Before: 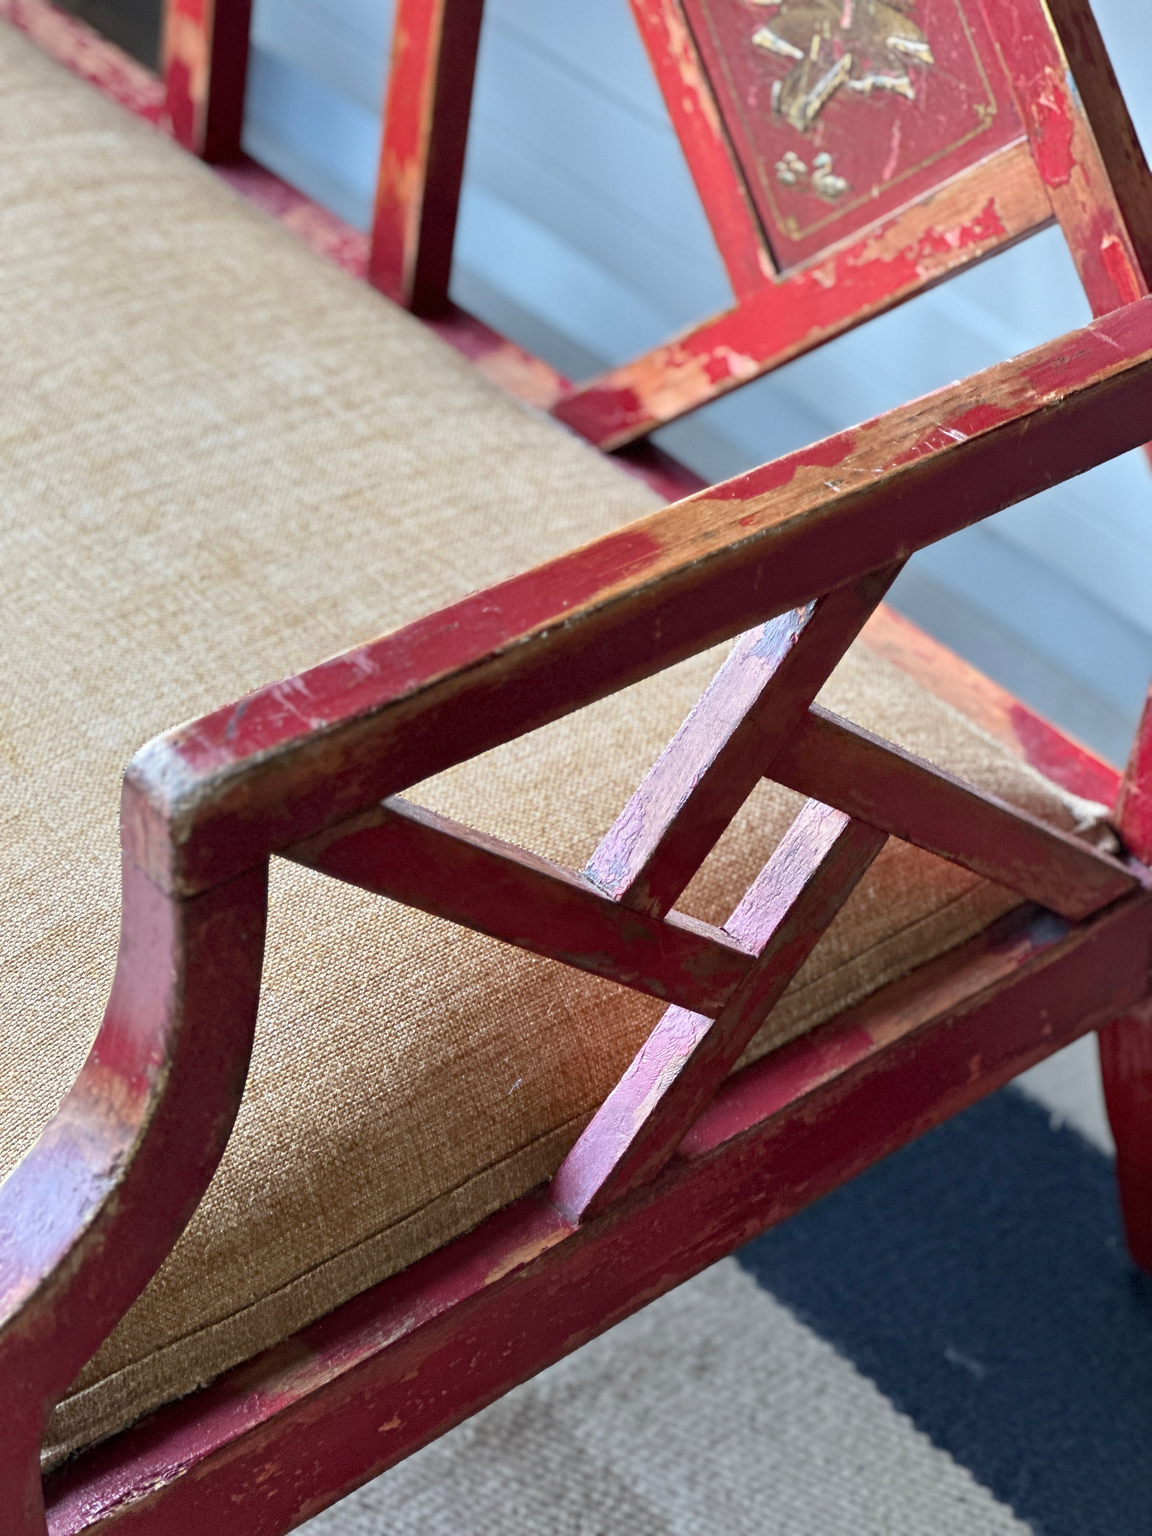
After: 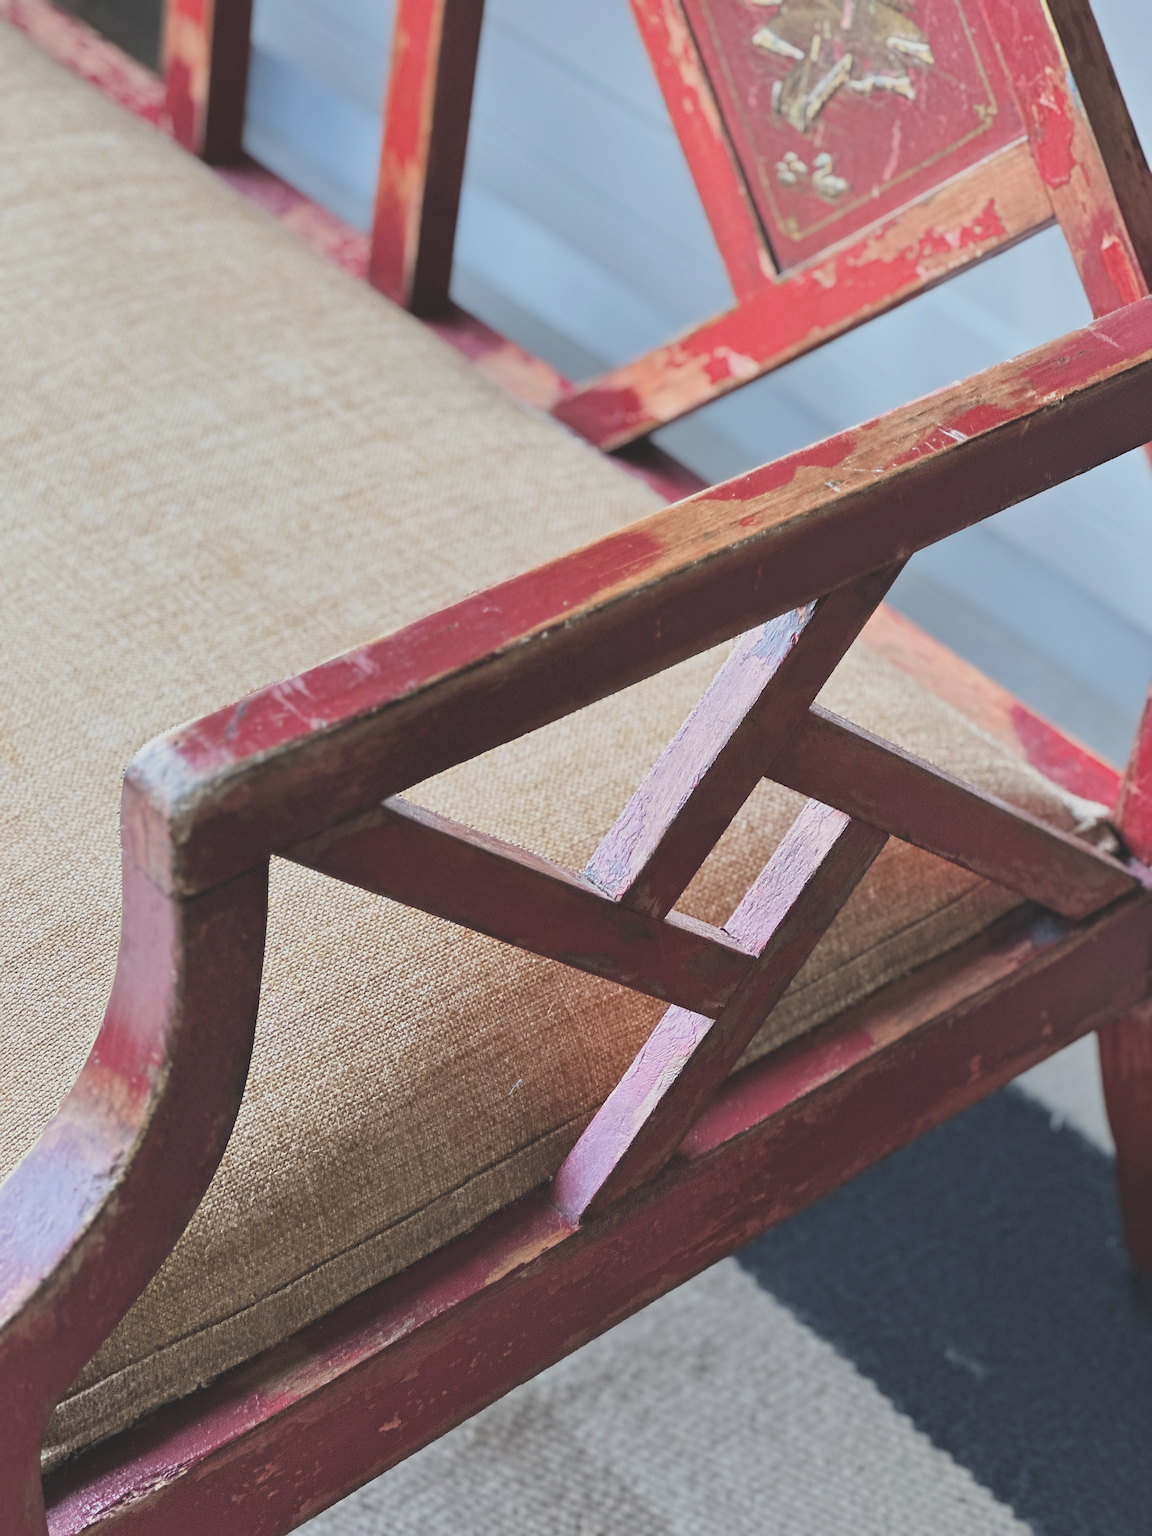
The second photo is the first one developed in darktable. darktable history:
filmic rgb: black relative exposure -5.01 EV, white relative exposure 3.98 EV, threshold 3.03 EV, hardness 2.9, contrast 1.095, highlights saturation mix -18.86%, enable highlight reconstruction true
exposure: black level correction -0.041, exposure 0.062 EV, compensate exposure bias true, compensate highlight preservation false
sharpen: on, module defaults
